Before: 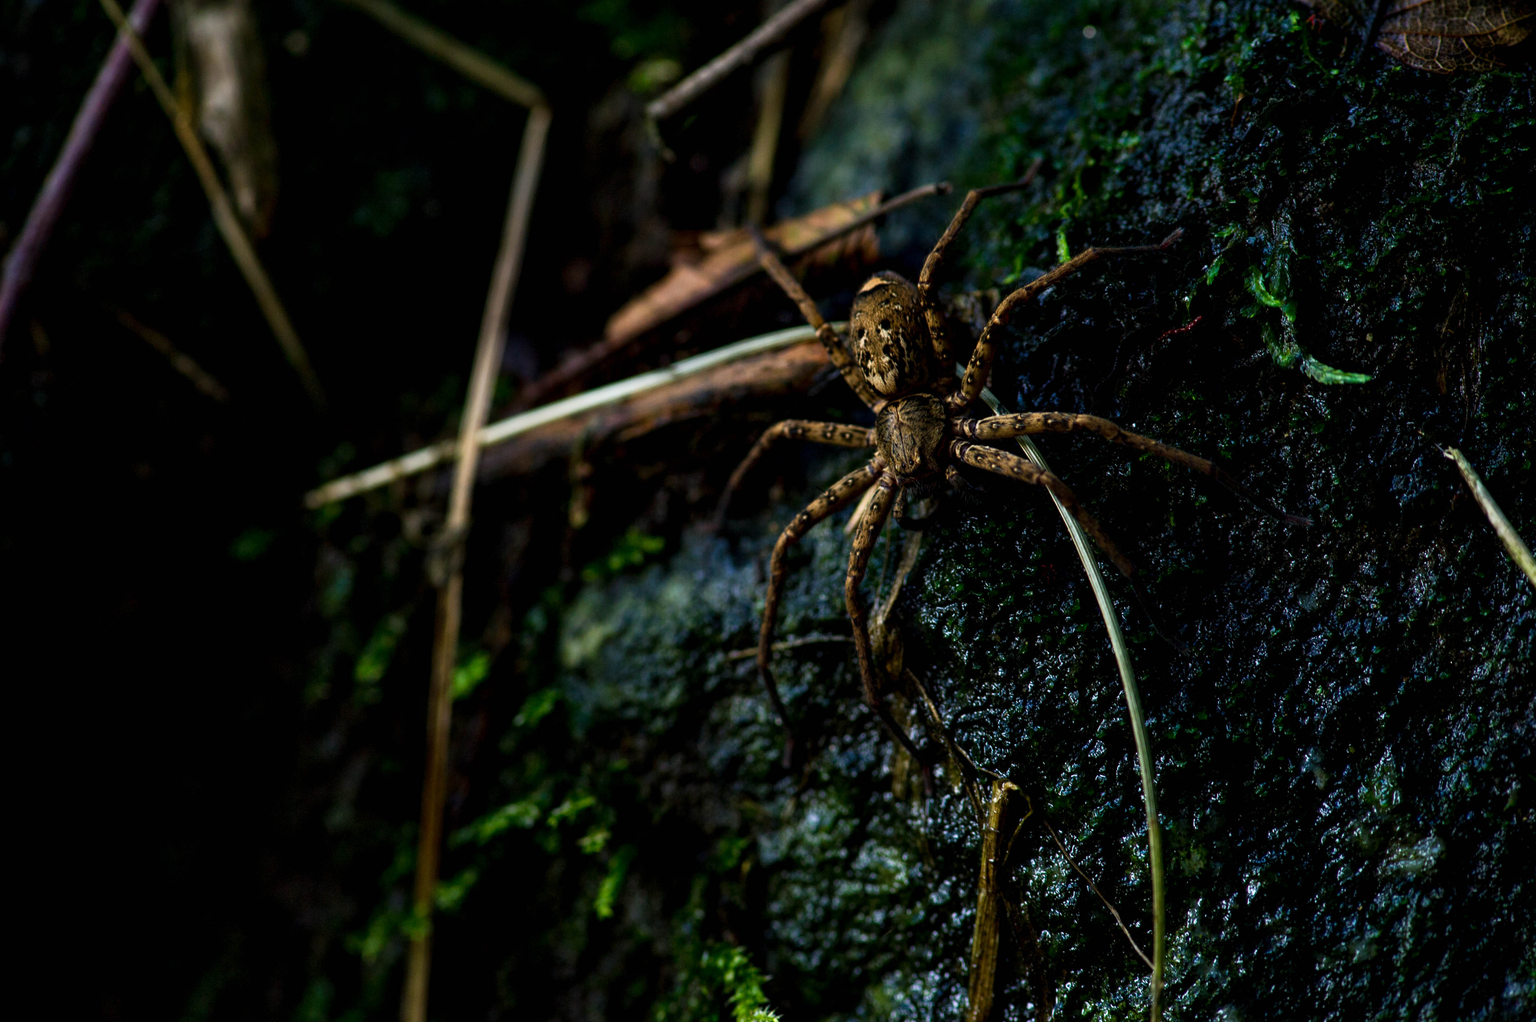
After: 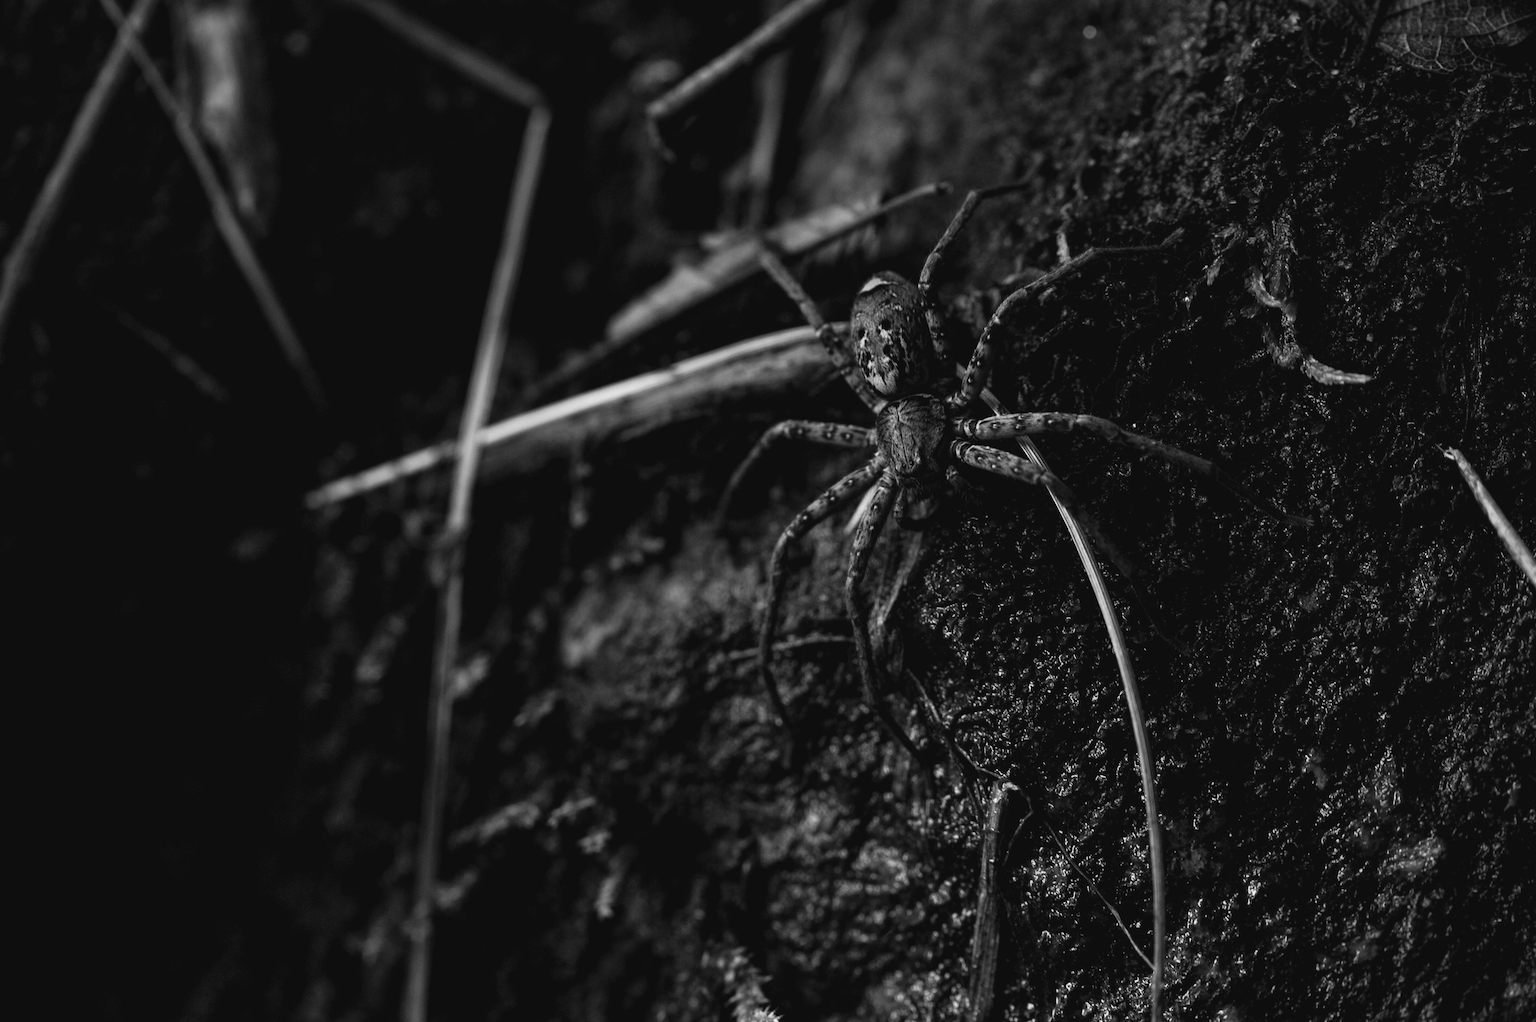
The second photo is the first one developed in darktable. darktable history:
contrast brightness saturation: saturation -1
color balance: lift [1.004, 1.002, 1.002, 0.998], gamma [1, 1.007, 1.002, 0.993], gain [1, 0.977, 1.013, 1.023], contrast -3.64%
